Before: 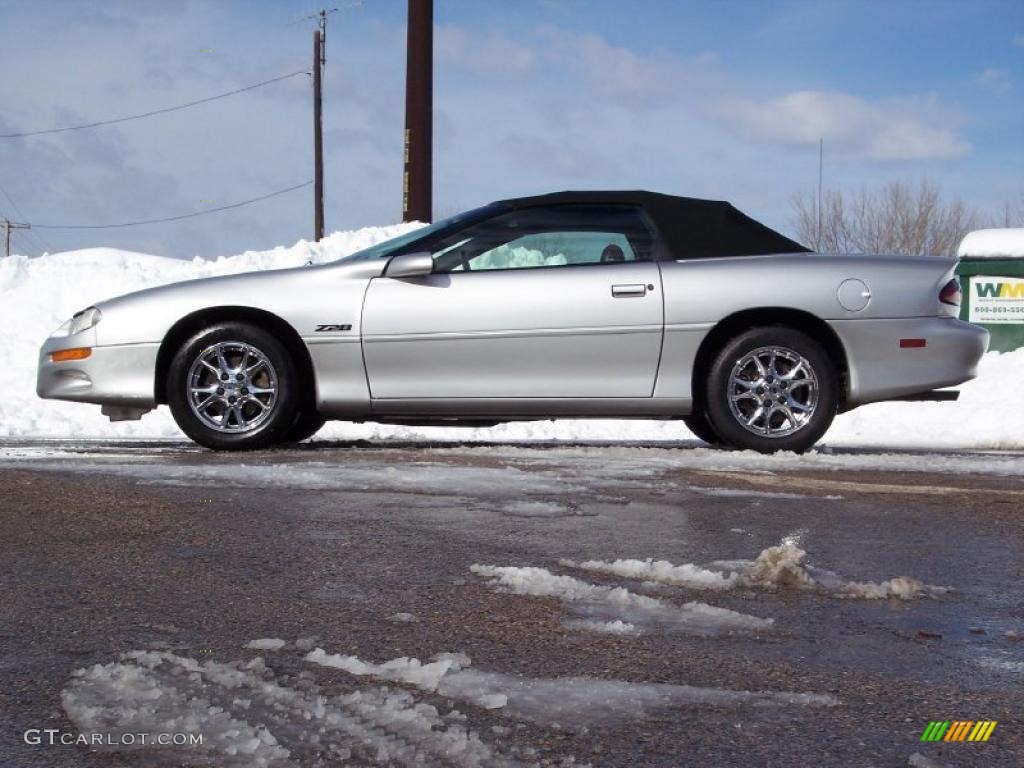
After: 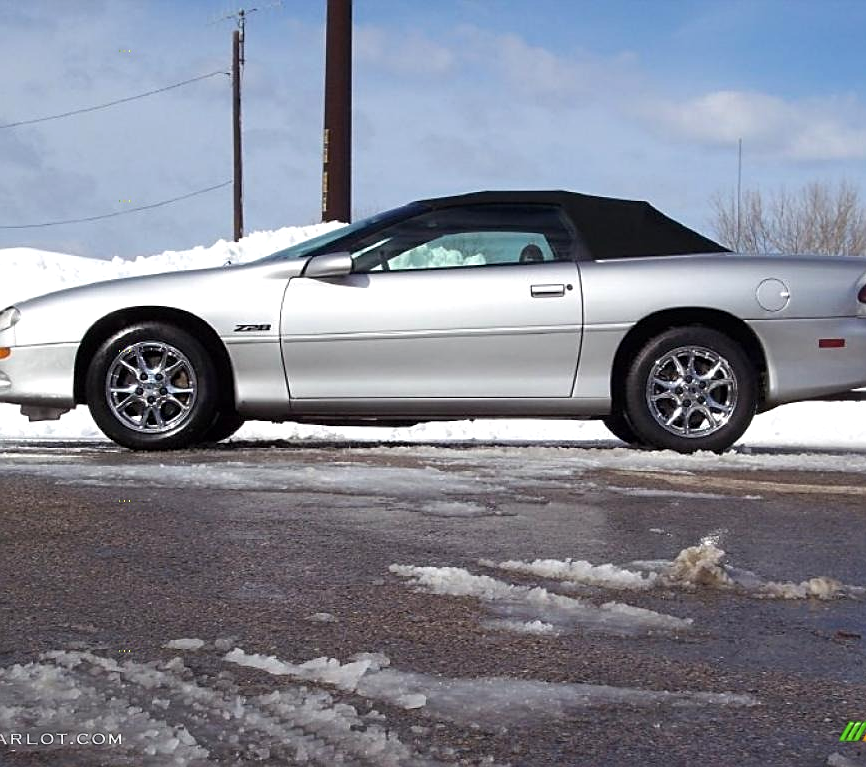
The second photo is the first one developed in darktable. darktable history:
sharpen: on, module defaults
exposure: exposure 0.195 EV, compensate exposure bias true, compensate highlight preservation false
crop: left 7.962%, right 7.424%
